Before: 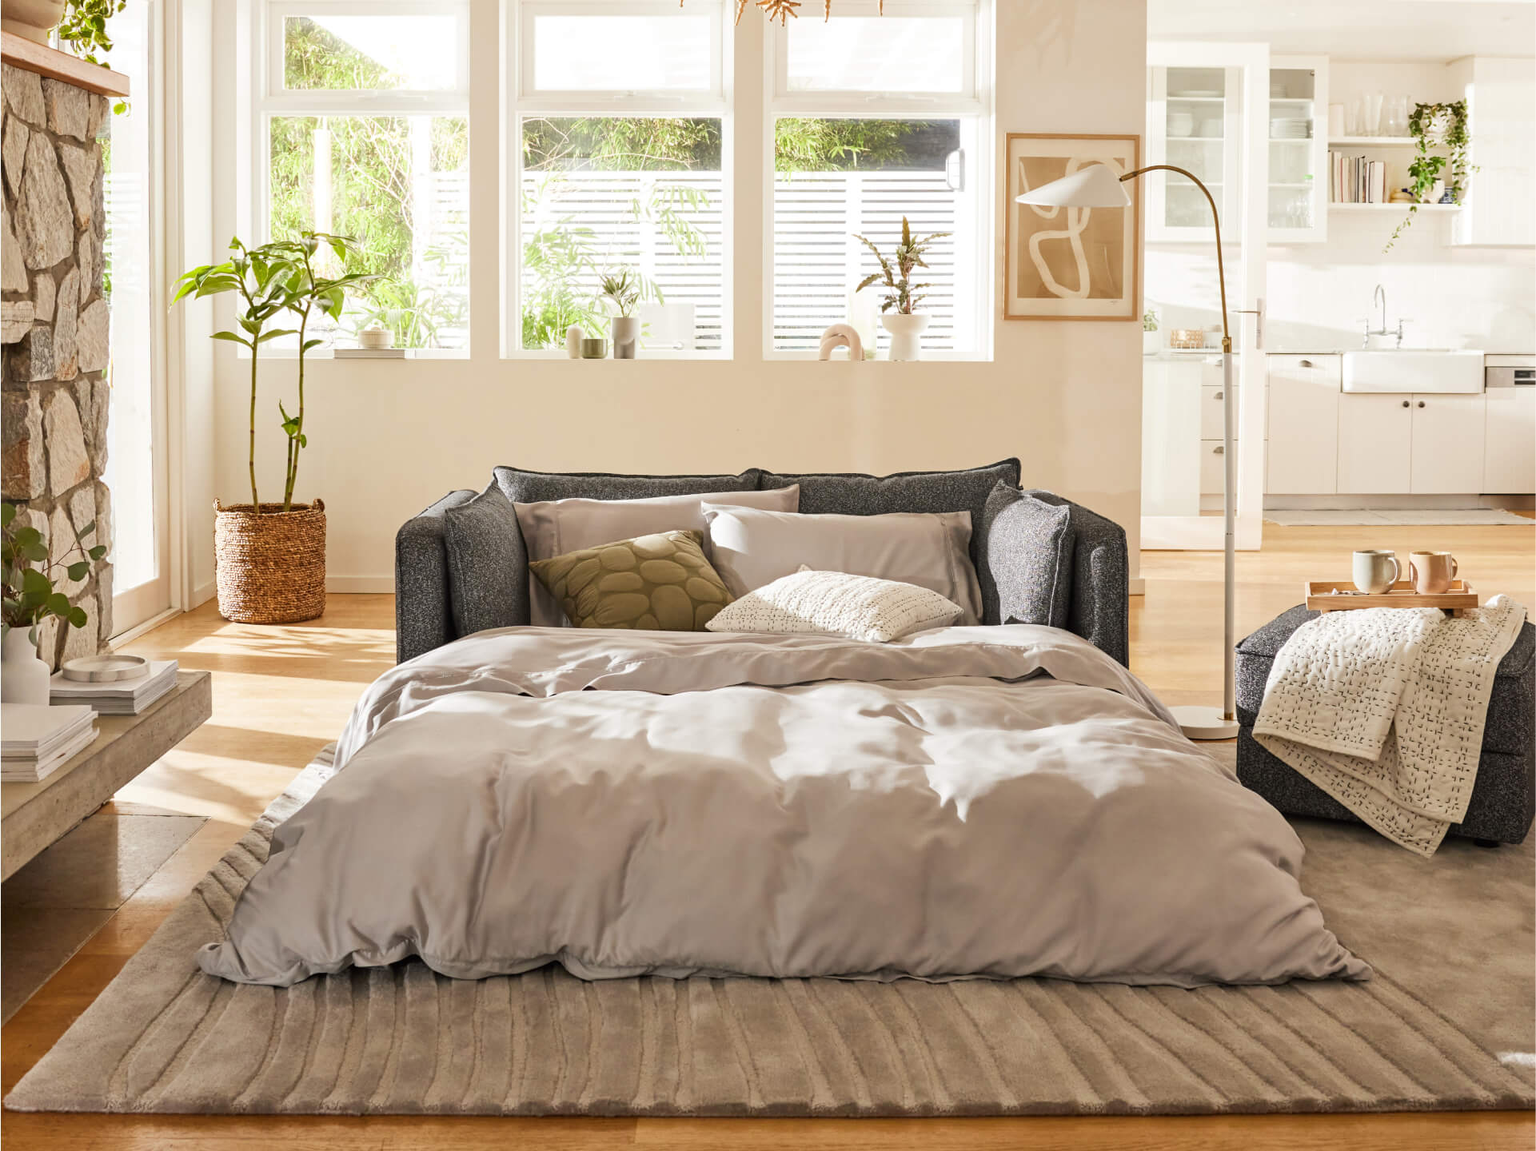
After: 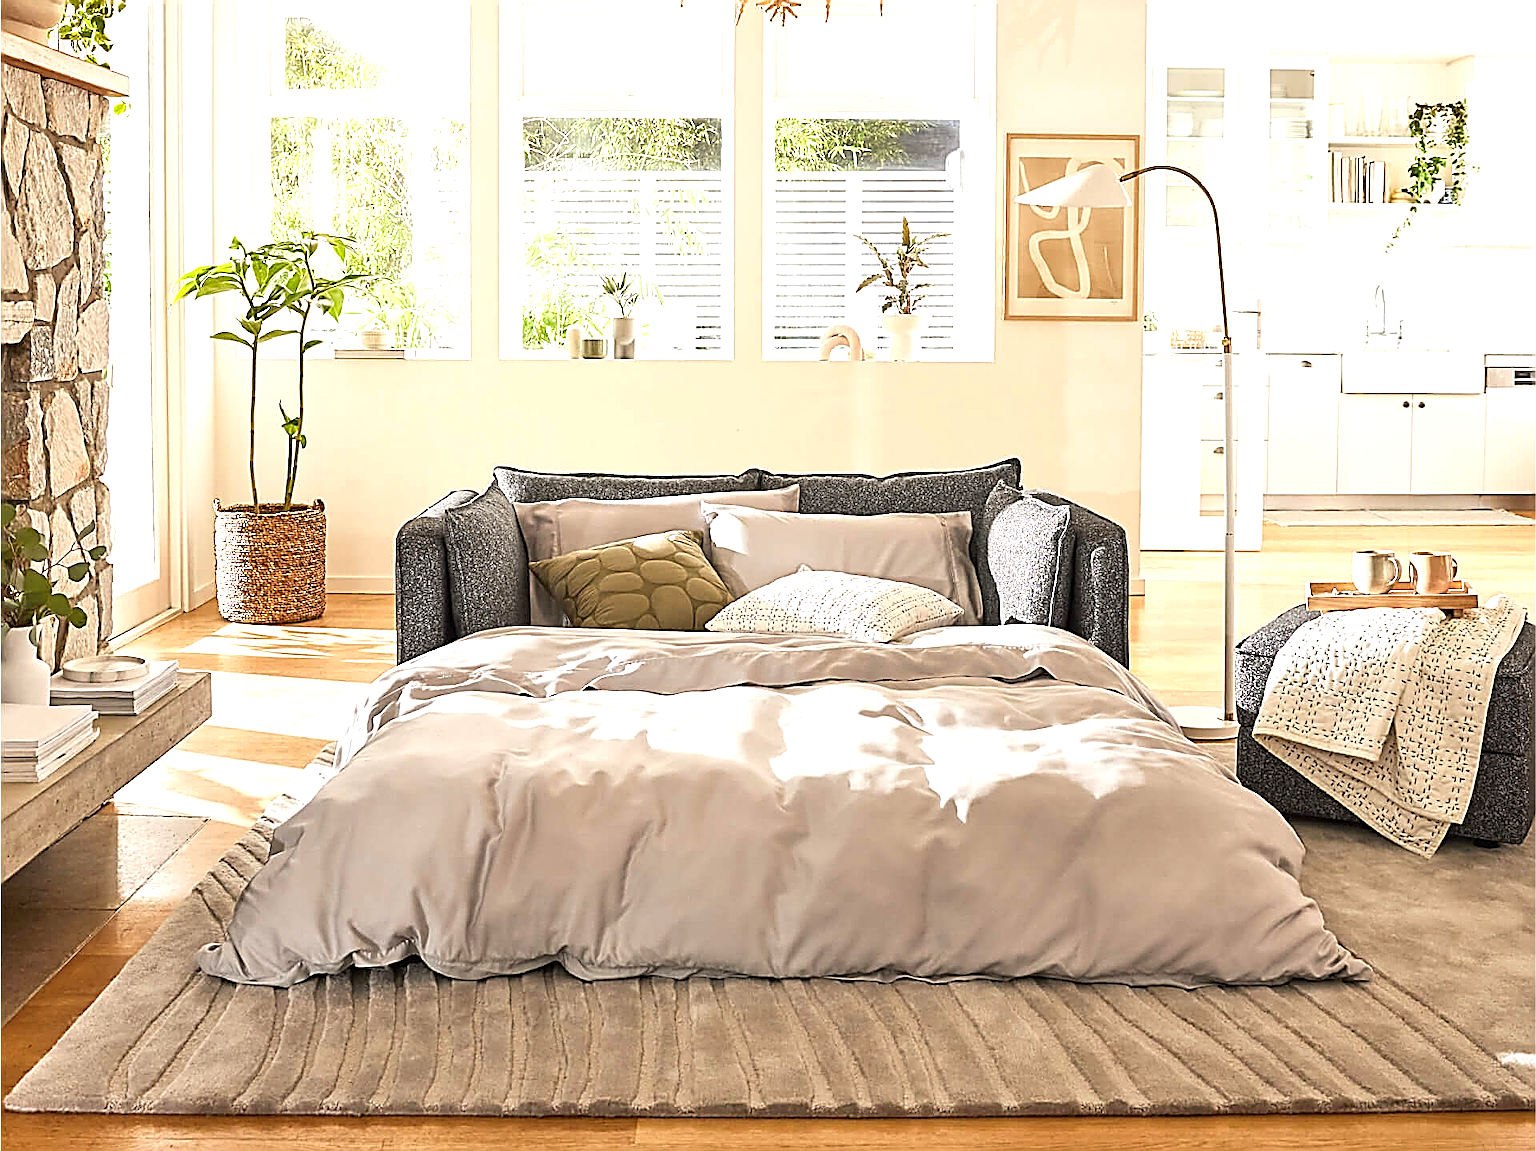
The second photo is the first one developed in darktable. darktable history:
sharpen: amount 2
exposure: exposure 0.74 EV, compensate highlight preservation false
